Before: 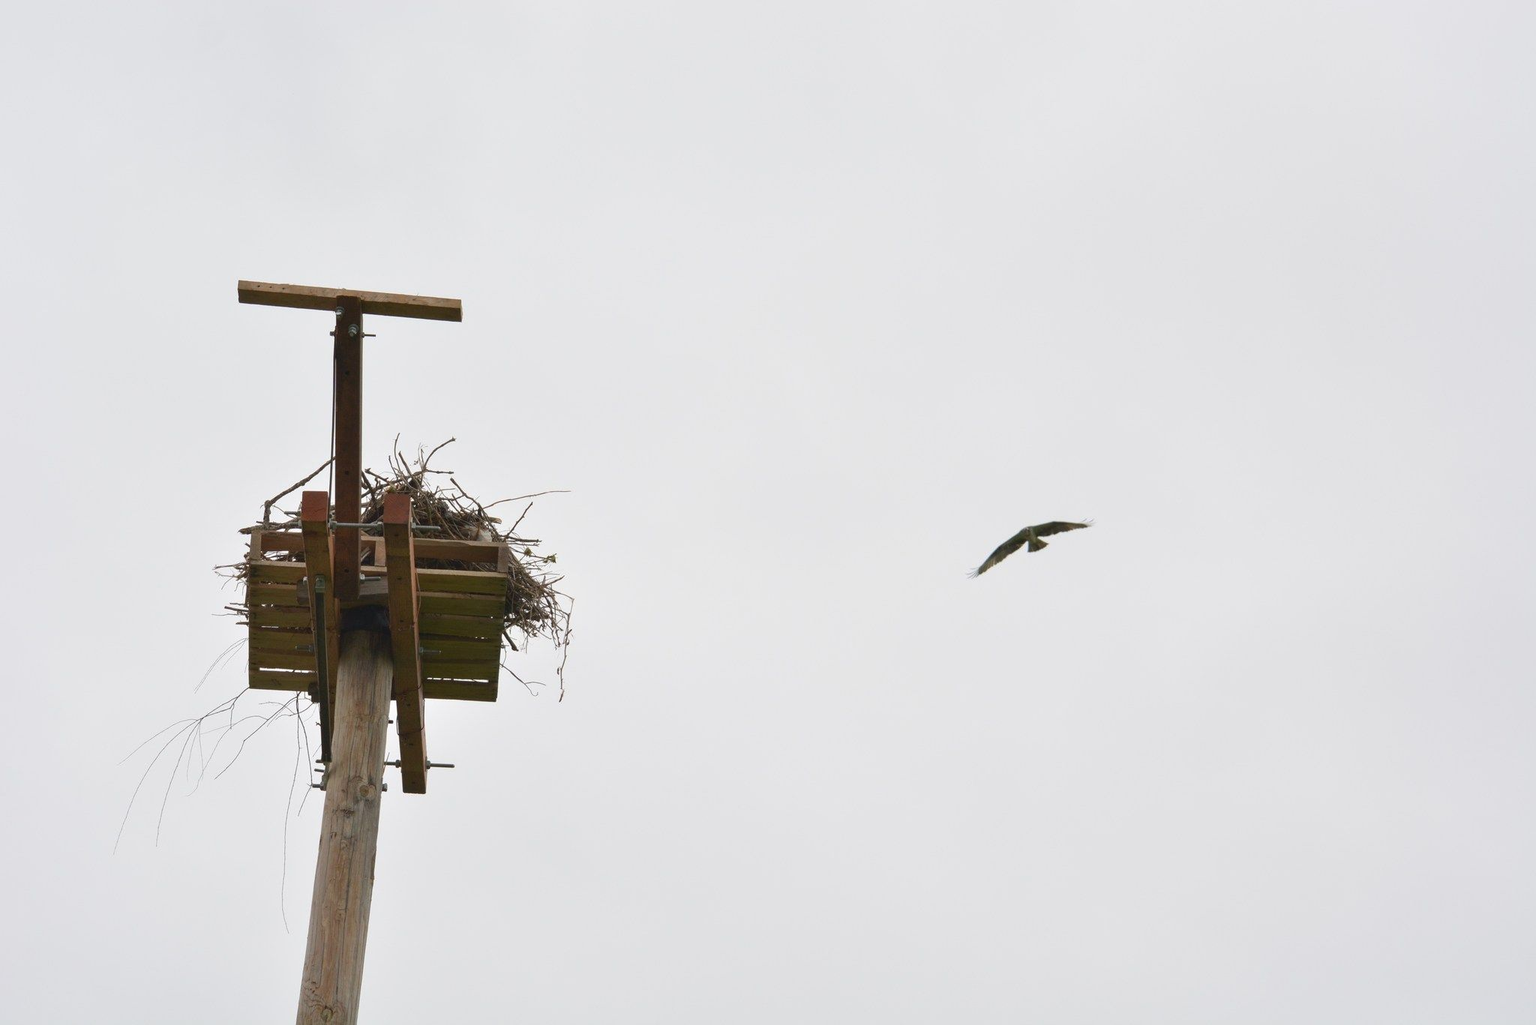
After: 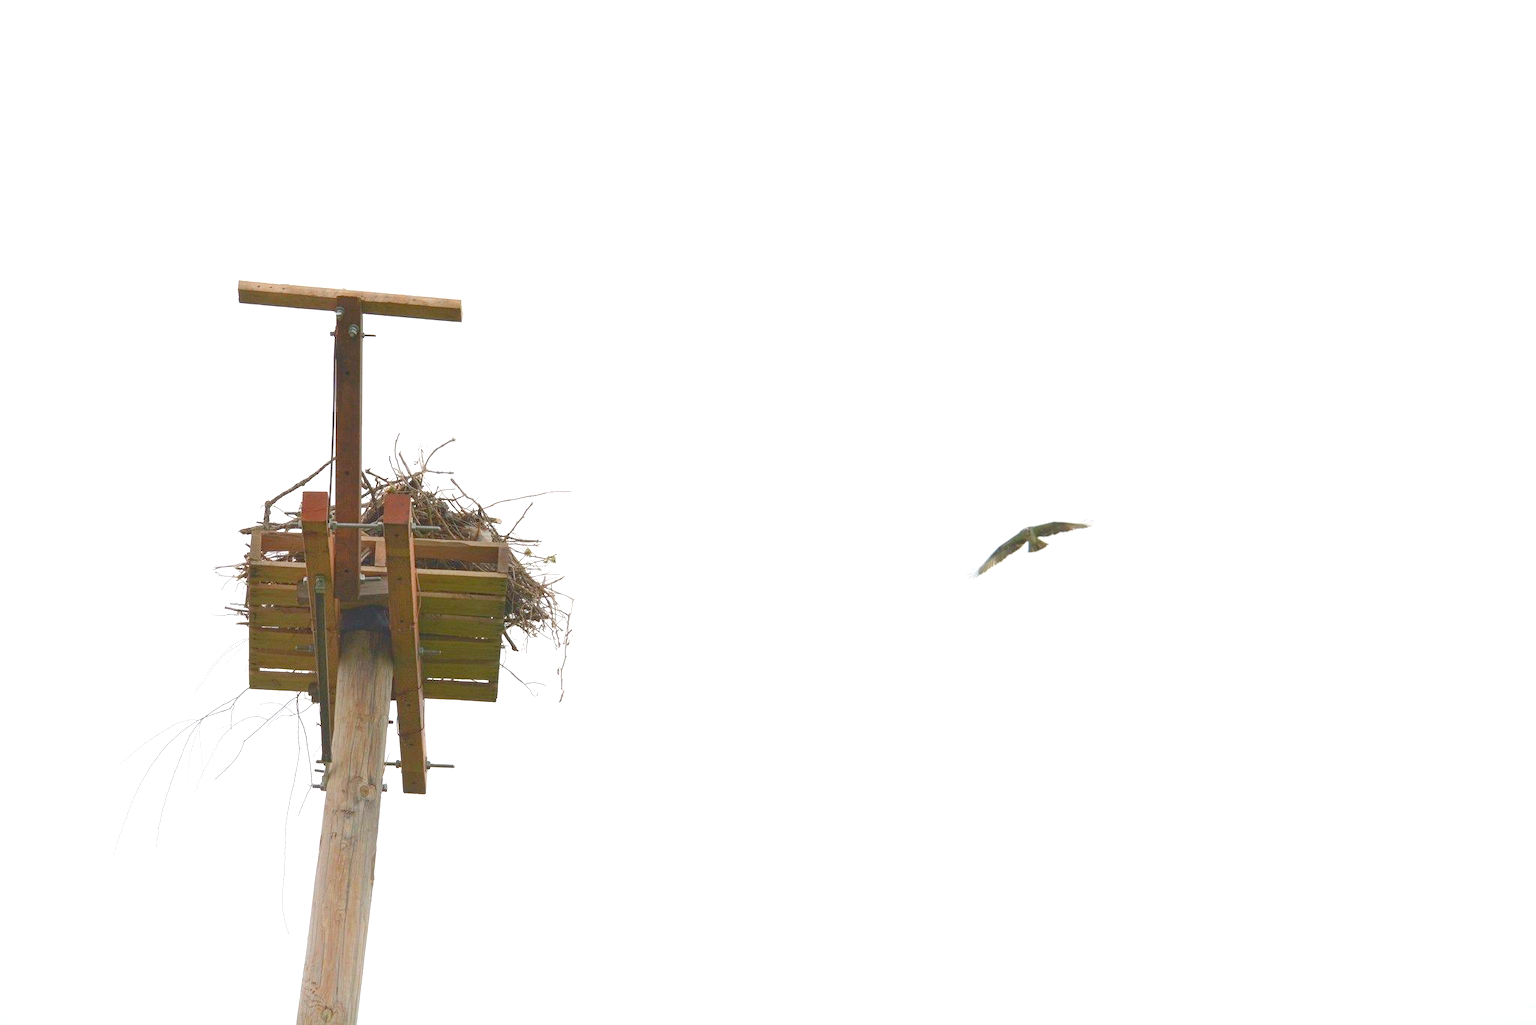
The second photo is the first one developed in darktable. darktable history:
contrast equalizer: y [[0.439, 0.44, 0.442, 0.457, 0.493, 0.498], [0.5 ×6], [0.5 ×6], [0 ×6], [0 ×6]]
levels: levels [0, 0.43, 0.984]
exposure: exposure 0.493 EV, compensate highlight preservation false
